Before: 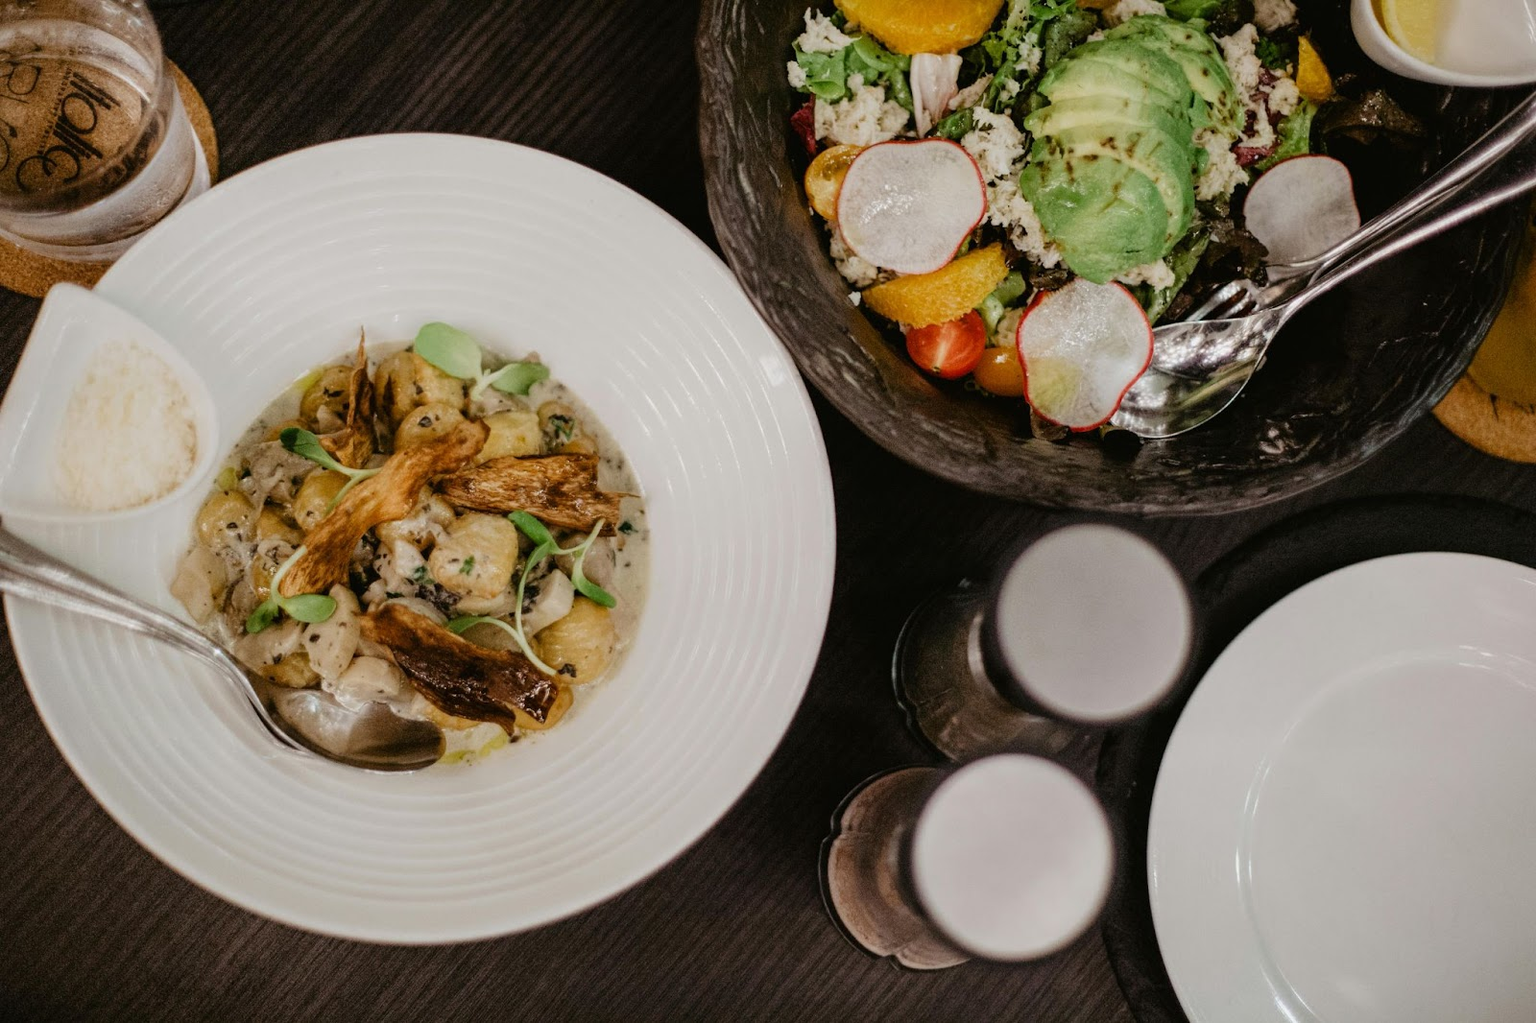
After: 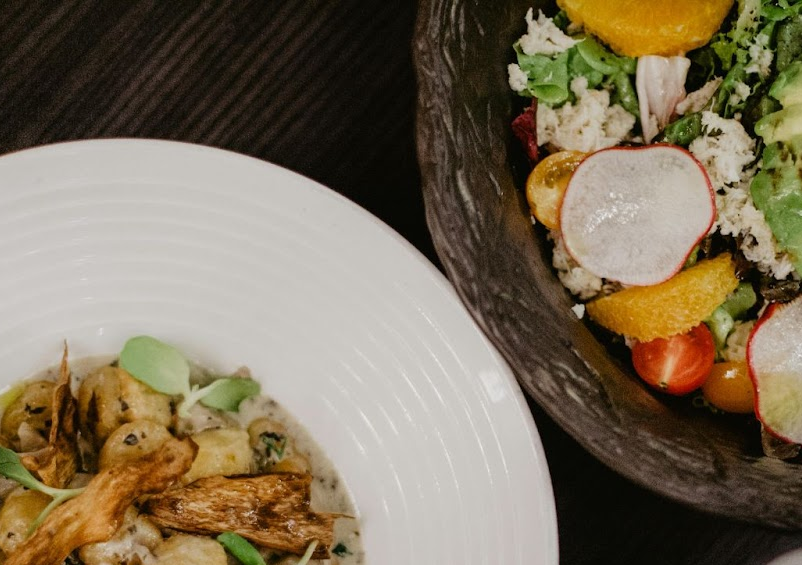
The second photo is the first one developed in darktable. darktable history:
crop: left 19.528%, right 30.335%, bottom 46.945%
